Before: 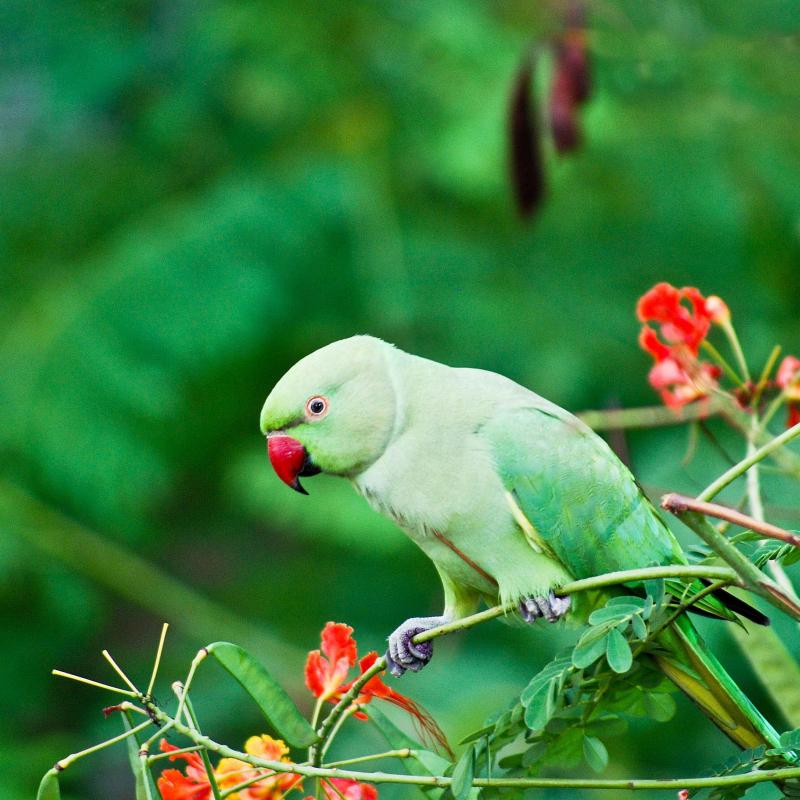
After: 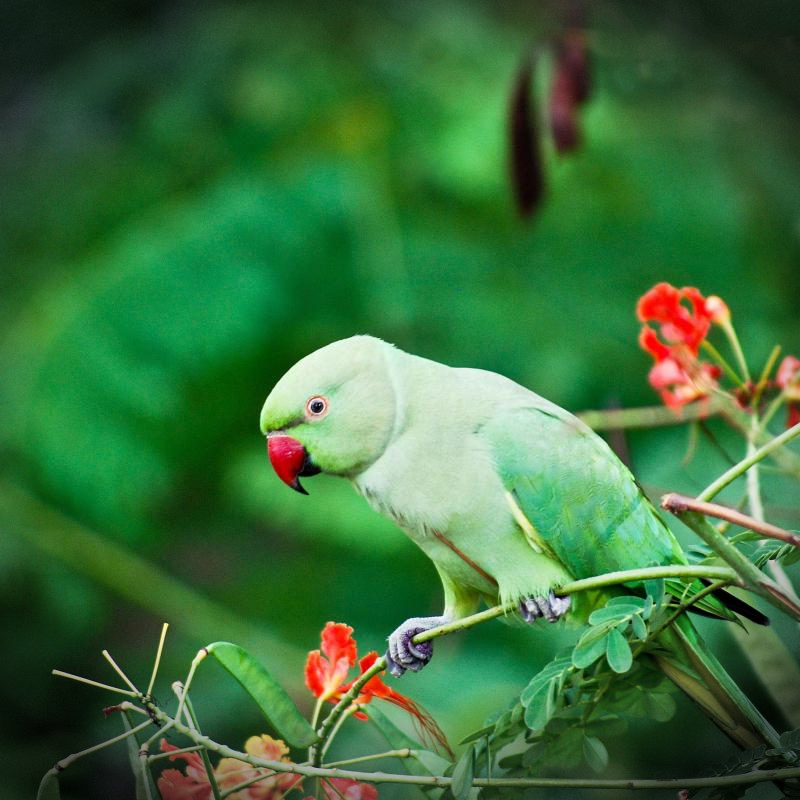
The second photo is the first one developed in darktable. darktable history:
vignetting: fall-off start 89.05%, fall-off radius 43.81%, brightness -0.884, width/height ratio 1.161
